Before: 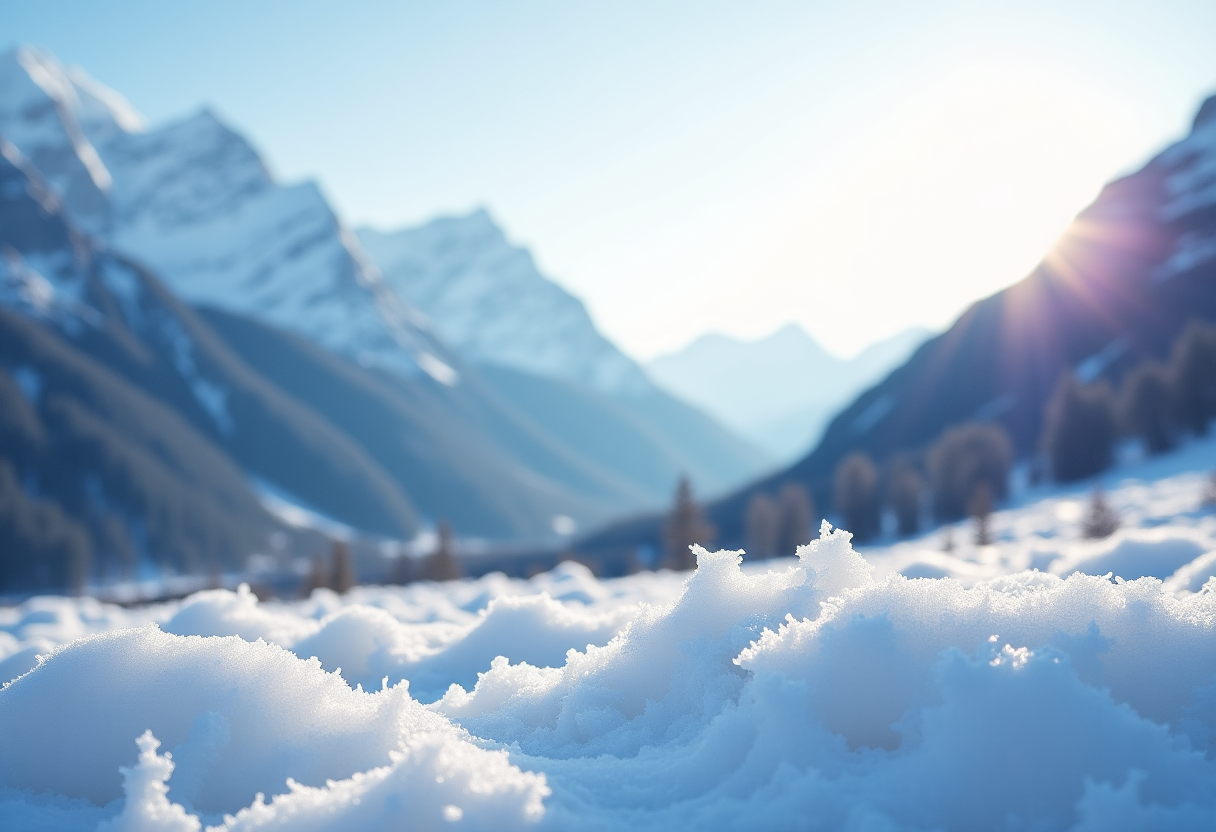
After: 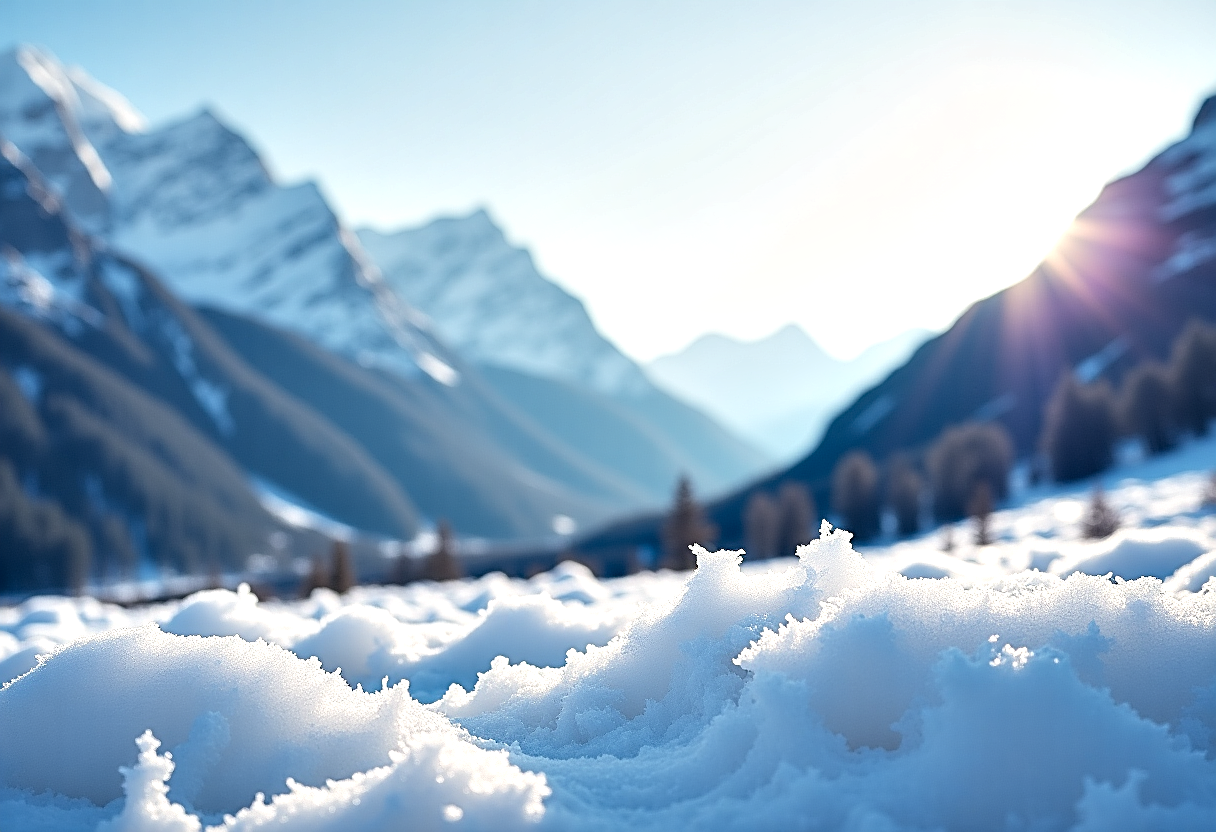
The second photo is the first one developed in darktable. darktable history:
contrast equalizer: y [[0.6 ×6], [0.55 ×6], [0 ×6], [0 ×6], [0 ×6]]
sharpen: radius 2.532, amount 0.619
exposure: compensate exposure bias true, compensate highlight preservation false
